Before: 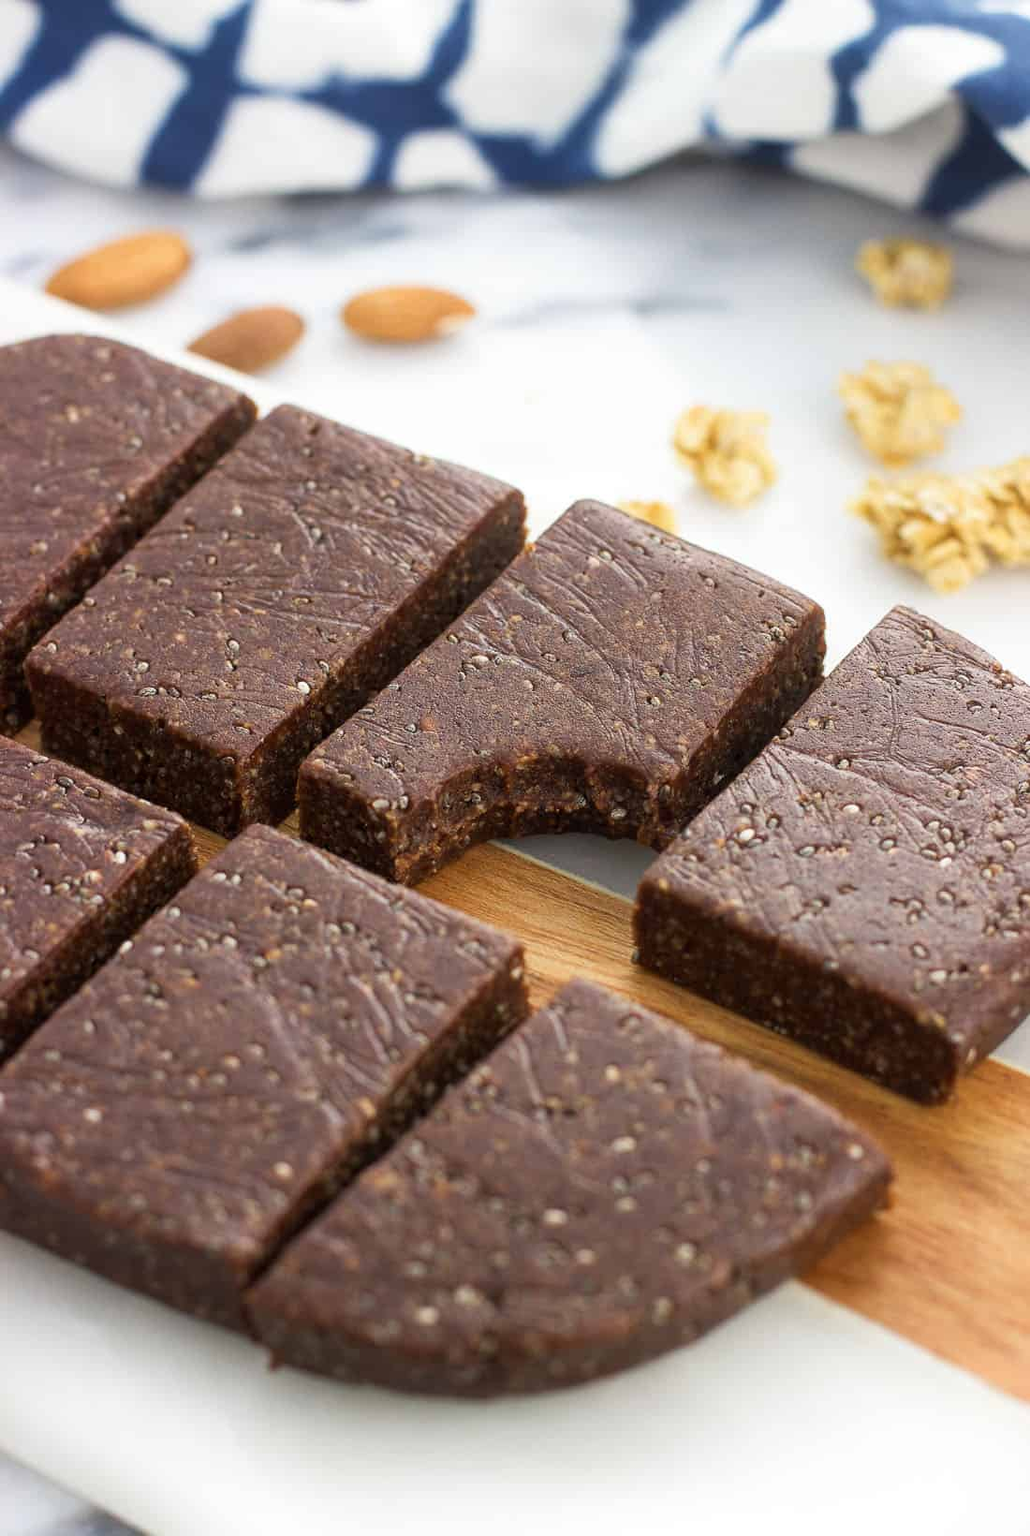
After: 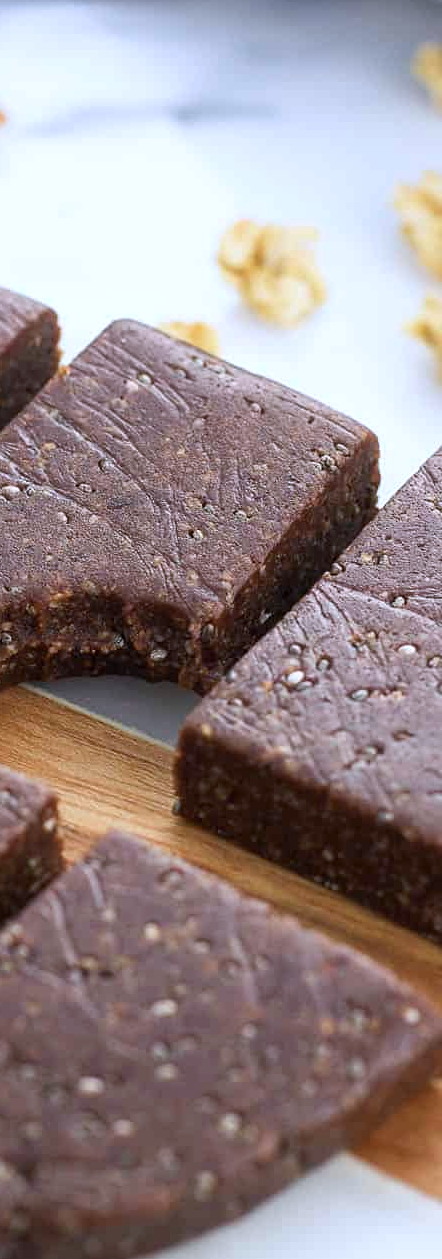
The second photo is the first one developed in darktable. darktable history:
color calibration: illuminant as shot in camera, x 0.37, y 0.382, temperature 4315.25 K, saturation algorithm version 1 (2020)
crop: left 45.706%, top 13.089%, right 14.033%, bottom 10.122%
sharpen: amount 0.201
